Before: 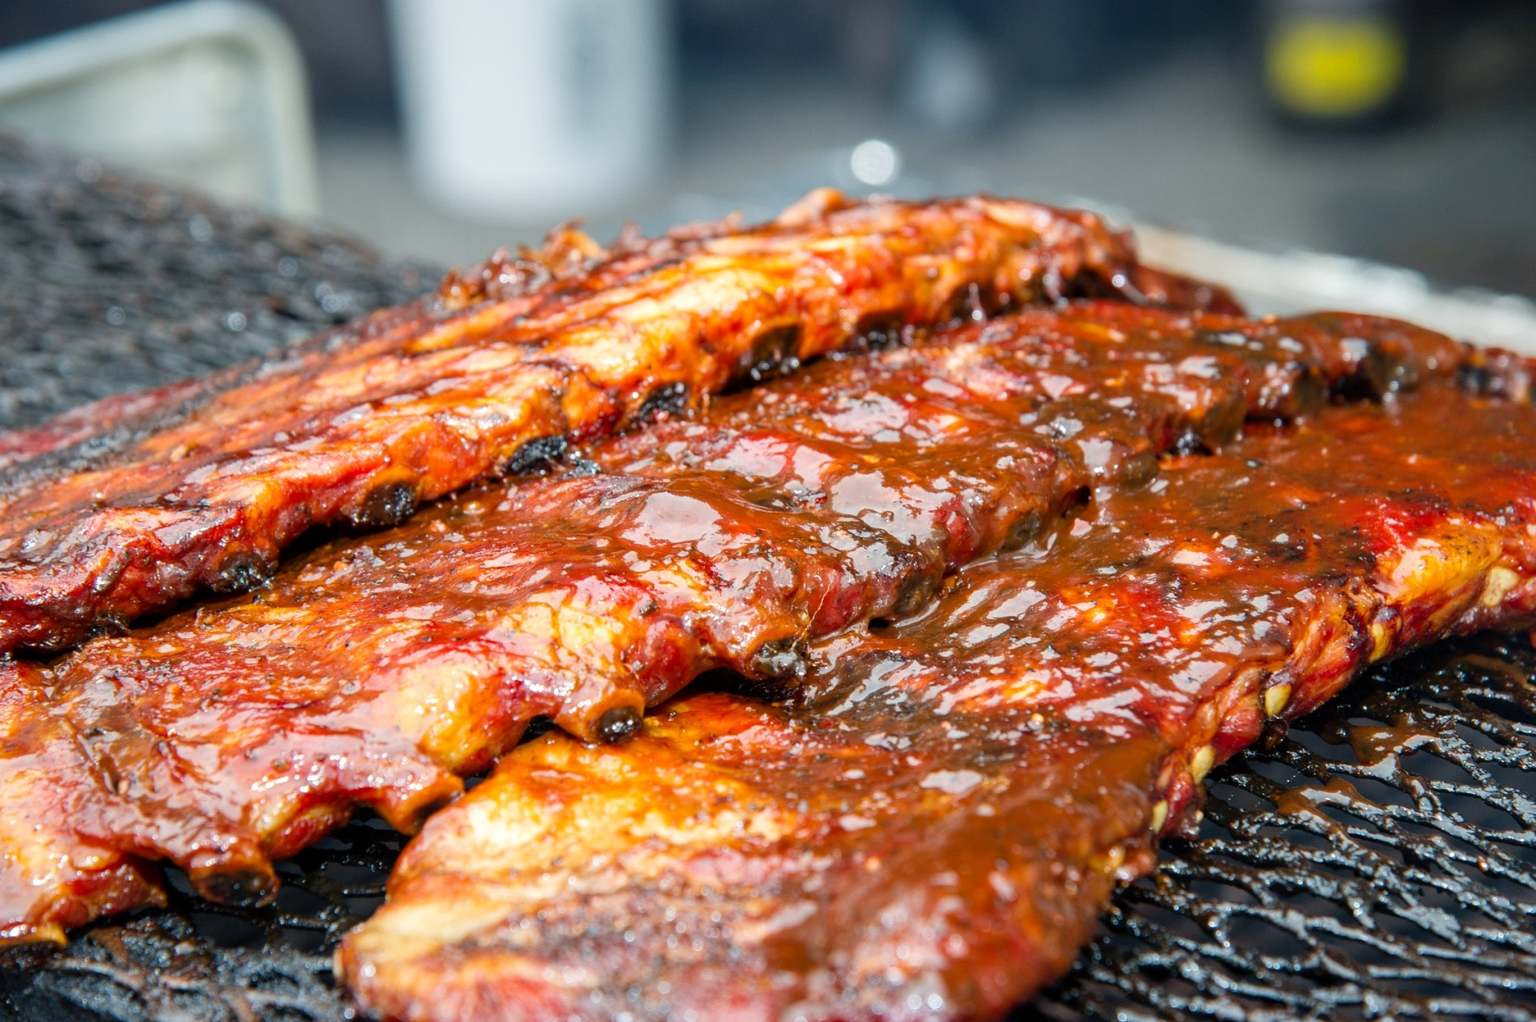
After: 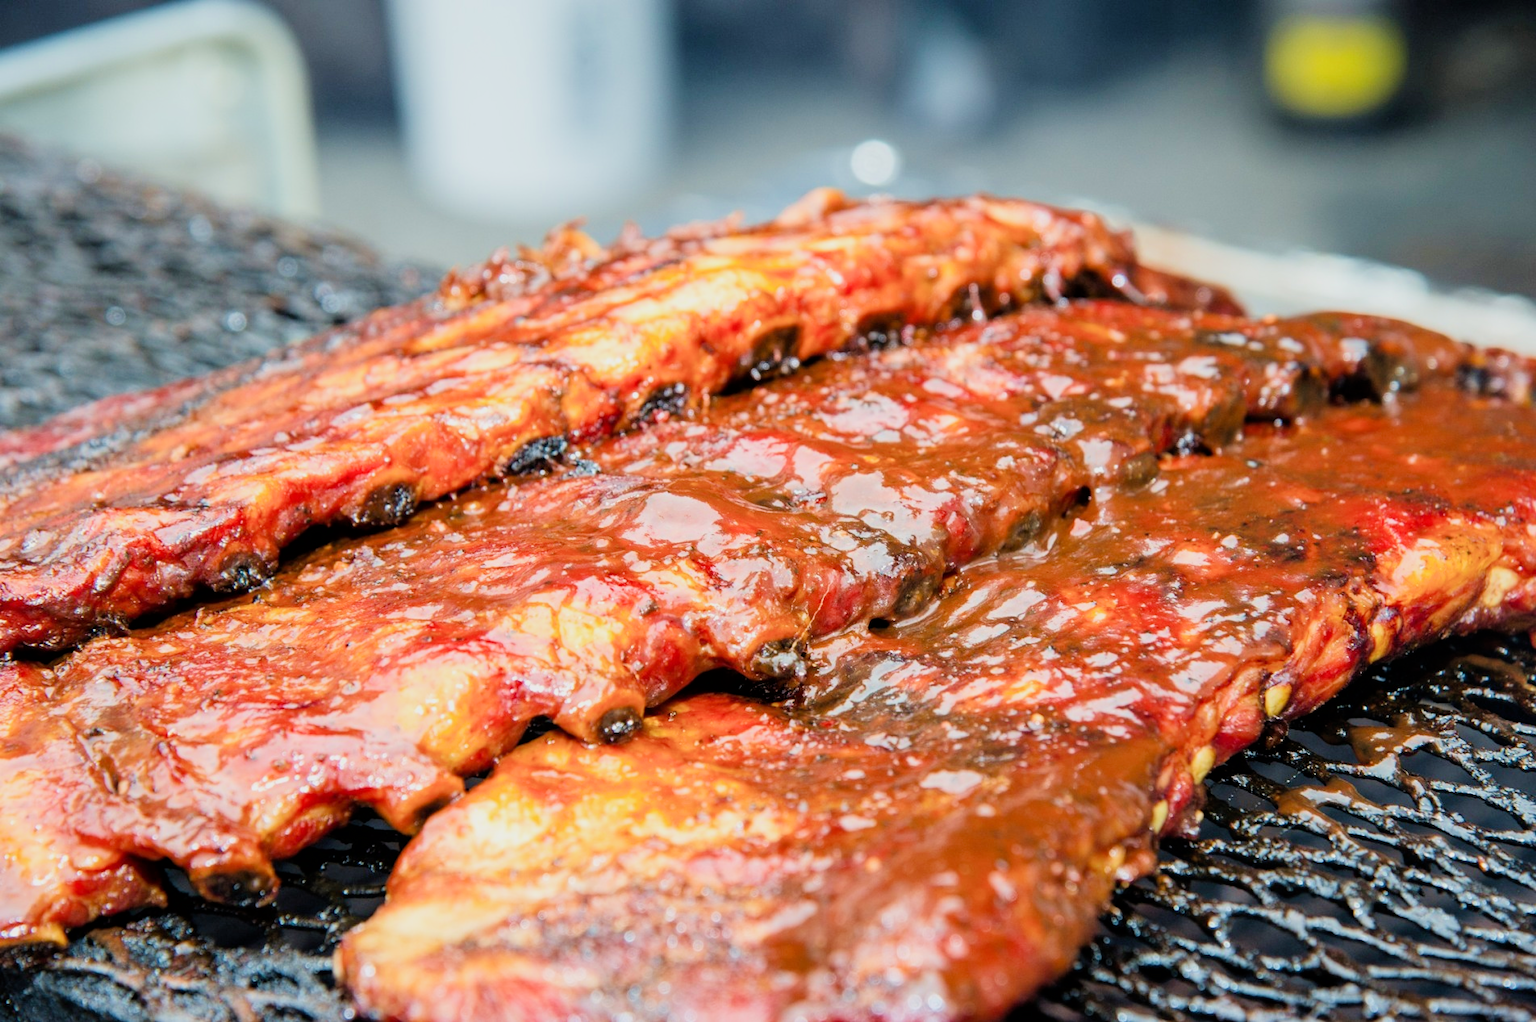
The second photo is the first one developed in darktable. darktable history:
velvia: on, module defaults
exposure: exposure 0.74 EV, compensate highlight preservation false
filmic rgb: black relative exposure -7.65 EV, white relative exposure 4.56 EV, hardness 3.61
